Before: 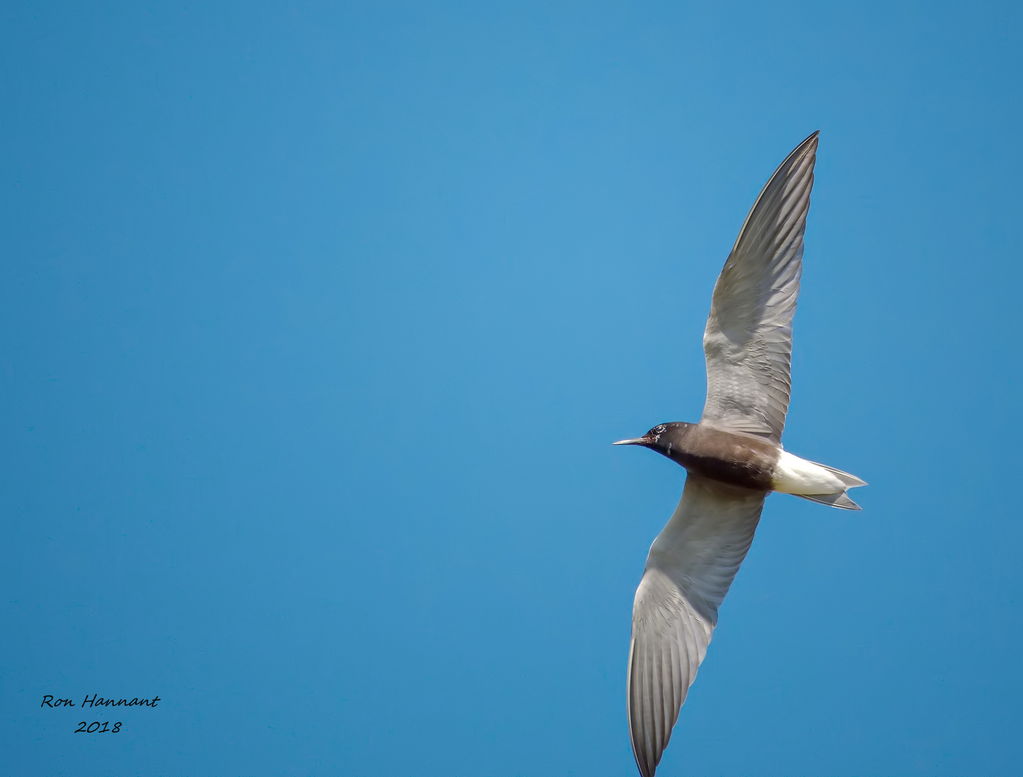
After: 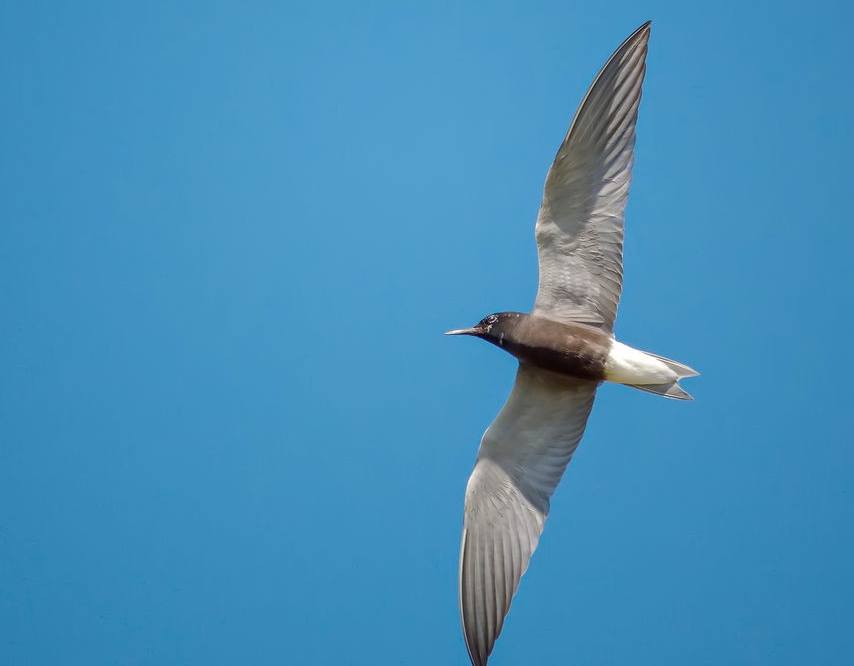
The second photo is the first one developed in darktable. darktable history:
crop: left 16.437%, top 14.234%
